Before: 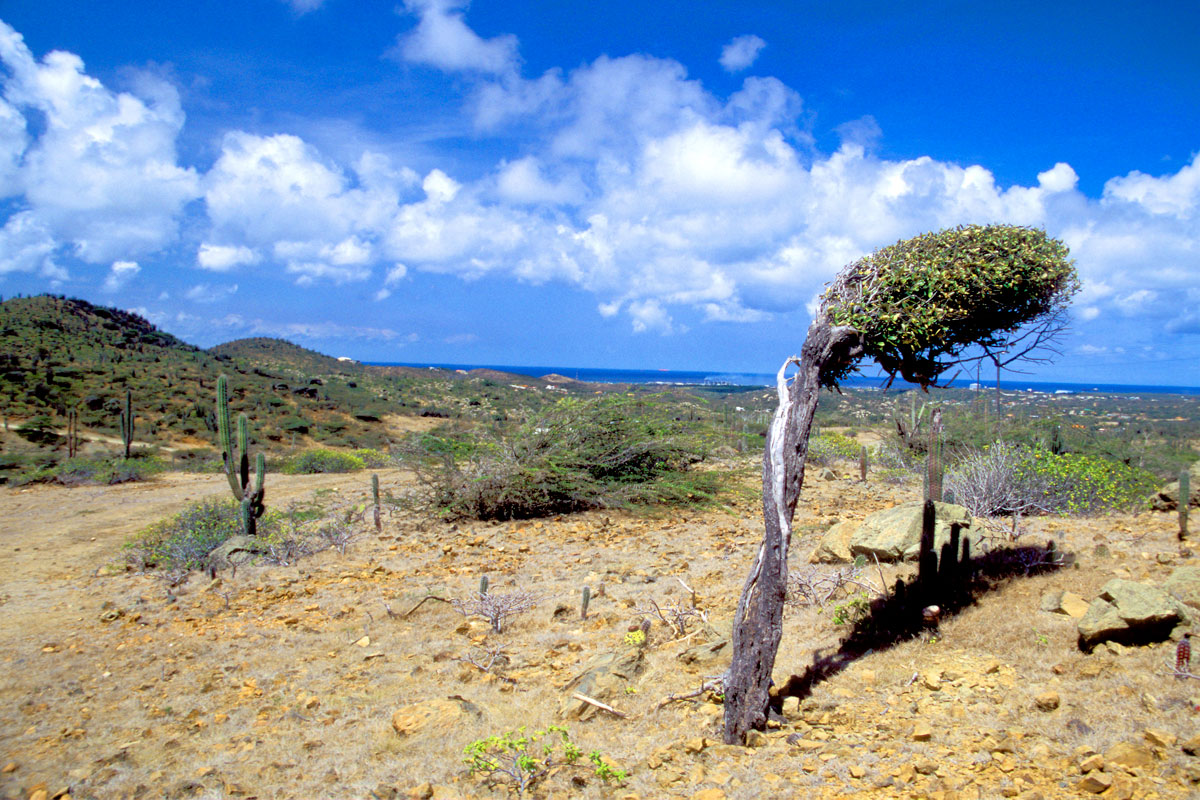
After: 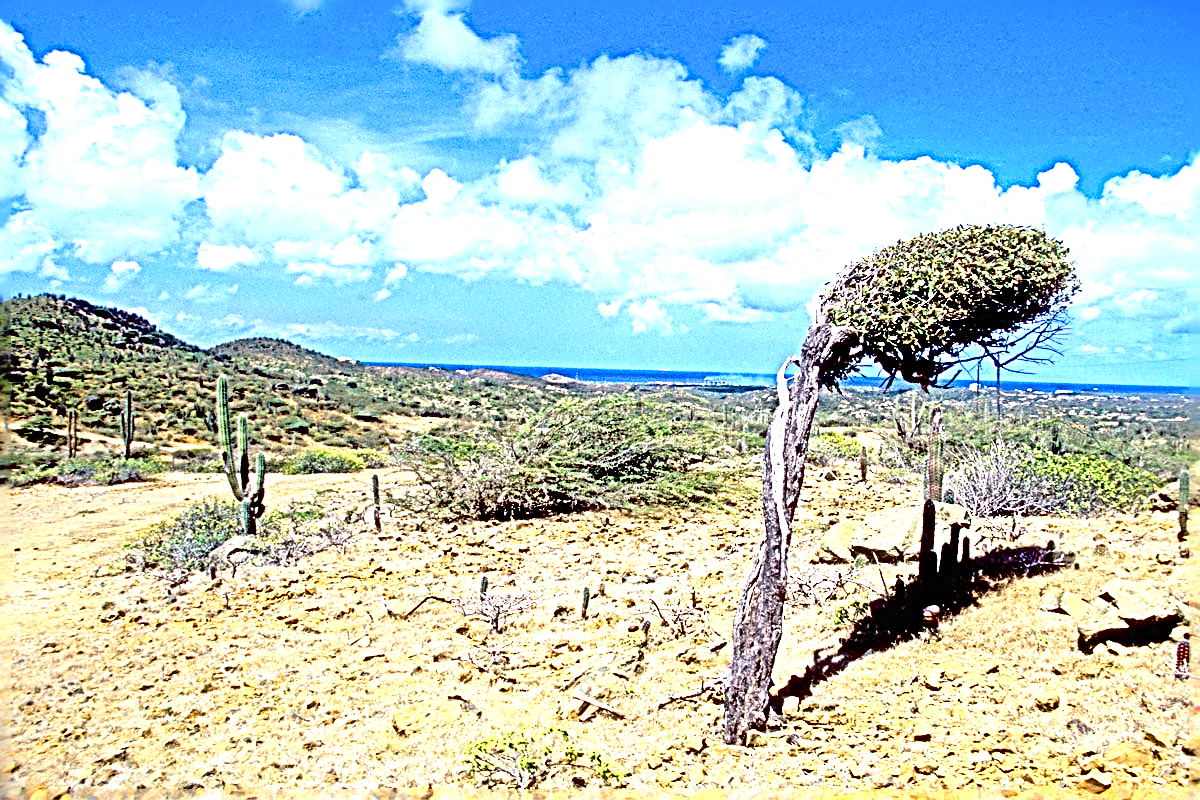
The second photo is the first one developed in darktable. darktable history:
contrast brightness saturation: contrast 0.147, brightness 0.051
sharpen: radius 4.031, amount 1.988
exposure: black level correction 0, exposure 1.123 EV, compensate highlight preservation false
